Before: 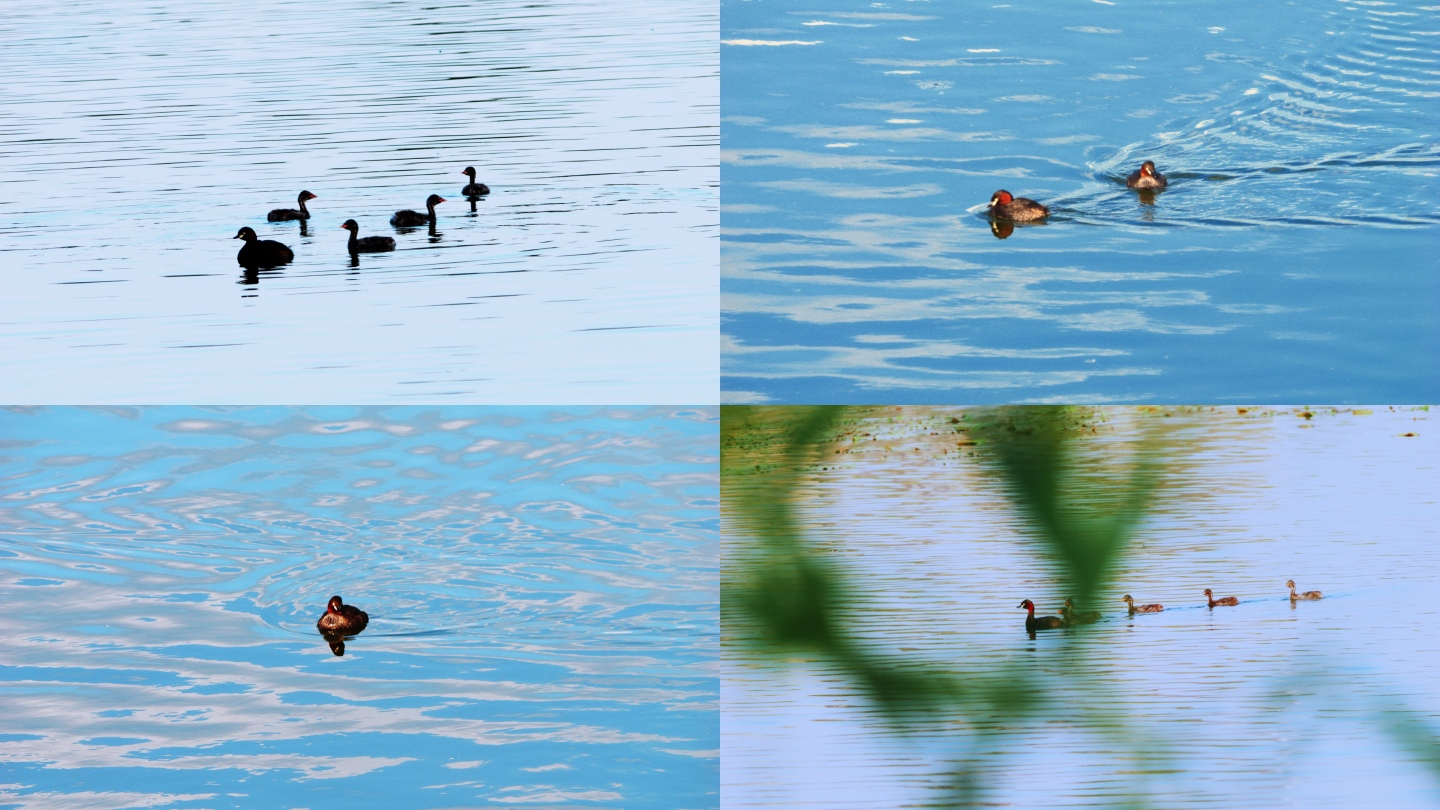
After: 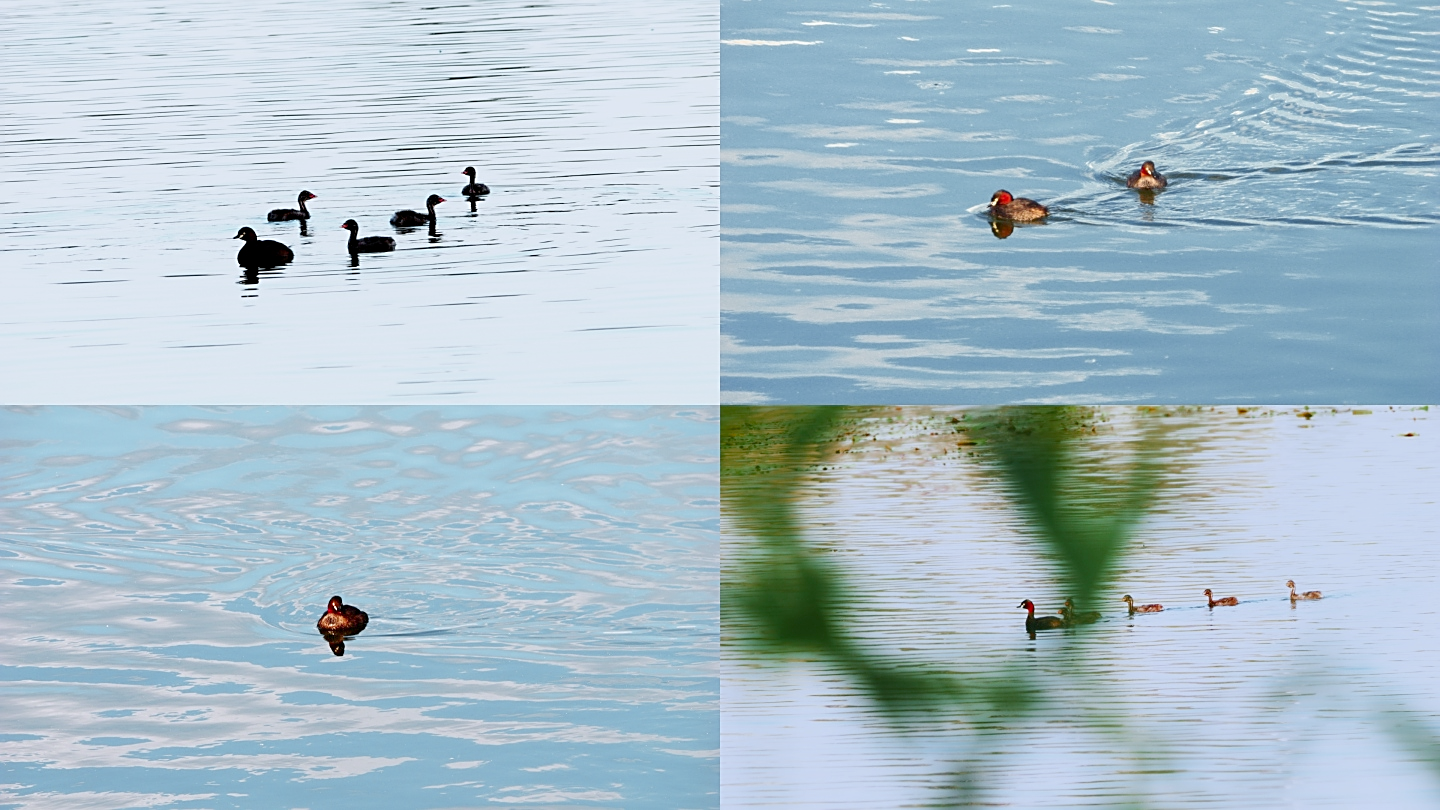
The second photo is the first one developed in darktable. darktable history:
color zones: curves: ch0 [(0, 0.48) (0.209, 0.398) (0.305, 0.332) (0.429, 0.493) (0.571, 0.5) (0.714, 0.5) (0.857, 0.5) (1, 0.48)]; ch1 [(0, 0.633) (0.143, 0.586) (0.286, 0.489) (0.429, 0.448) (0.571, 0.31) (0.714, 0.335) (0.857, 0.492) (1, 0.633)]; ch2 [(0, 0.448) (0.143, 0.498) (0.286, 0.5) (0.429, 0.5) (0.571, 0.5) (0.714, 0.5) (0.857, 0.5) (1, 0.448)]
sharpen: on, module defaults
